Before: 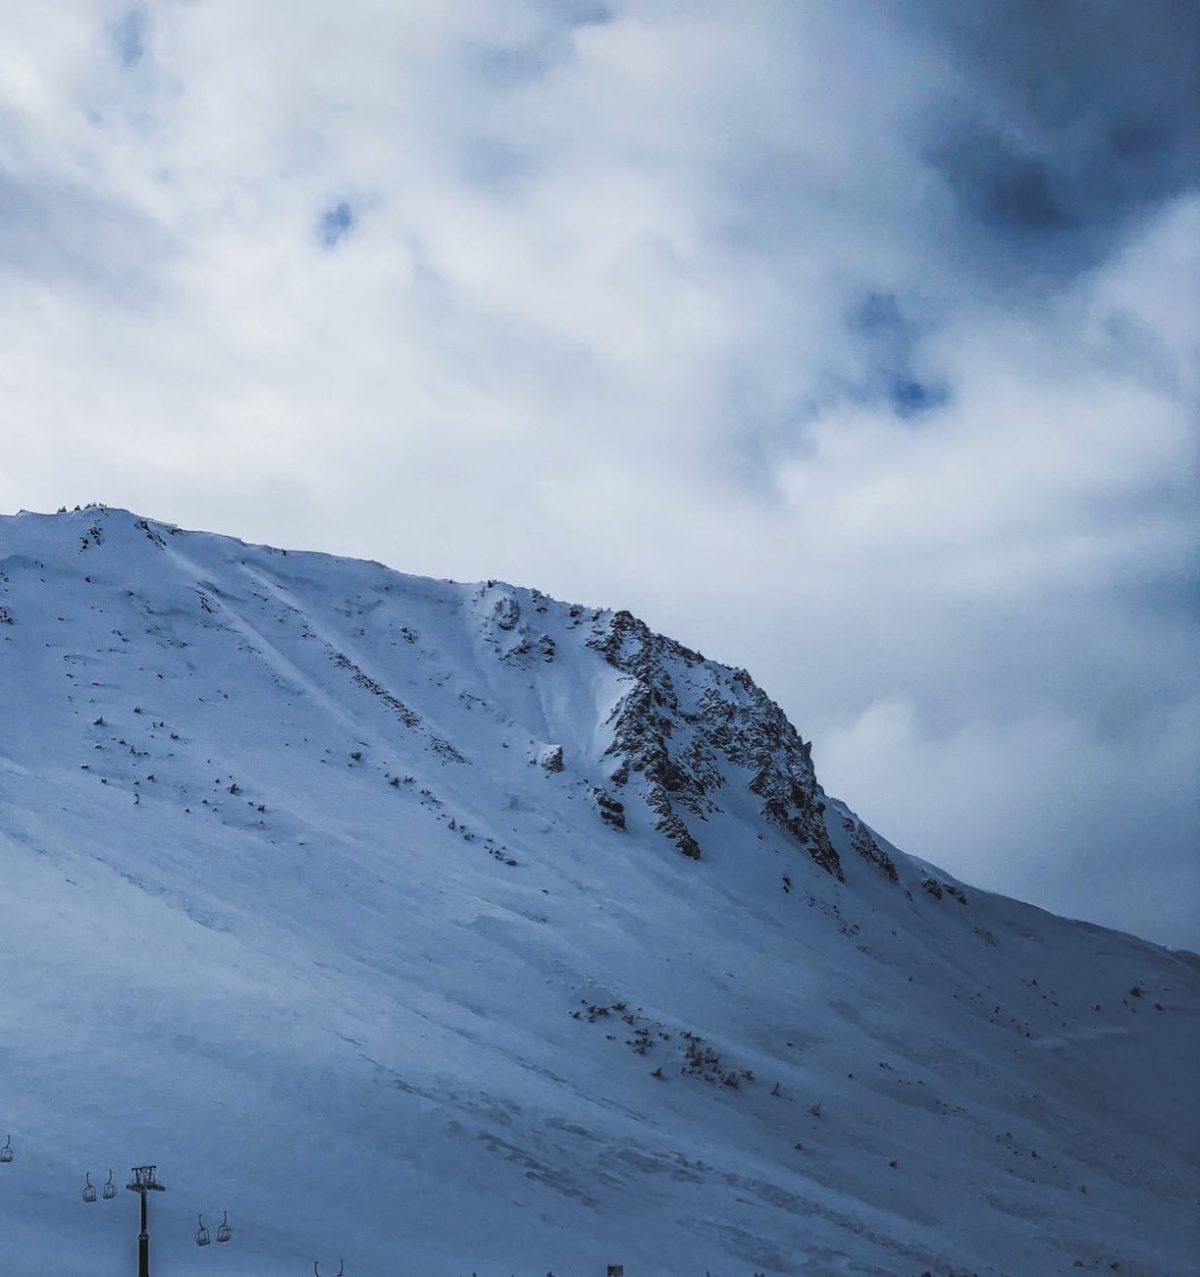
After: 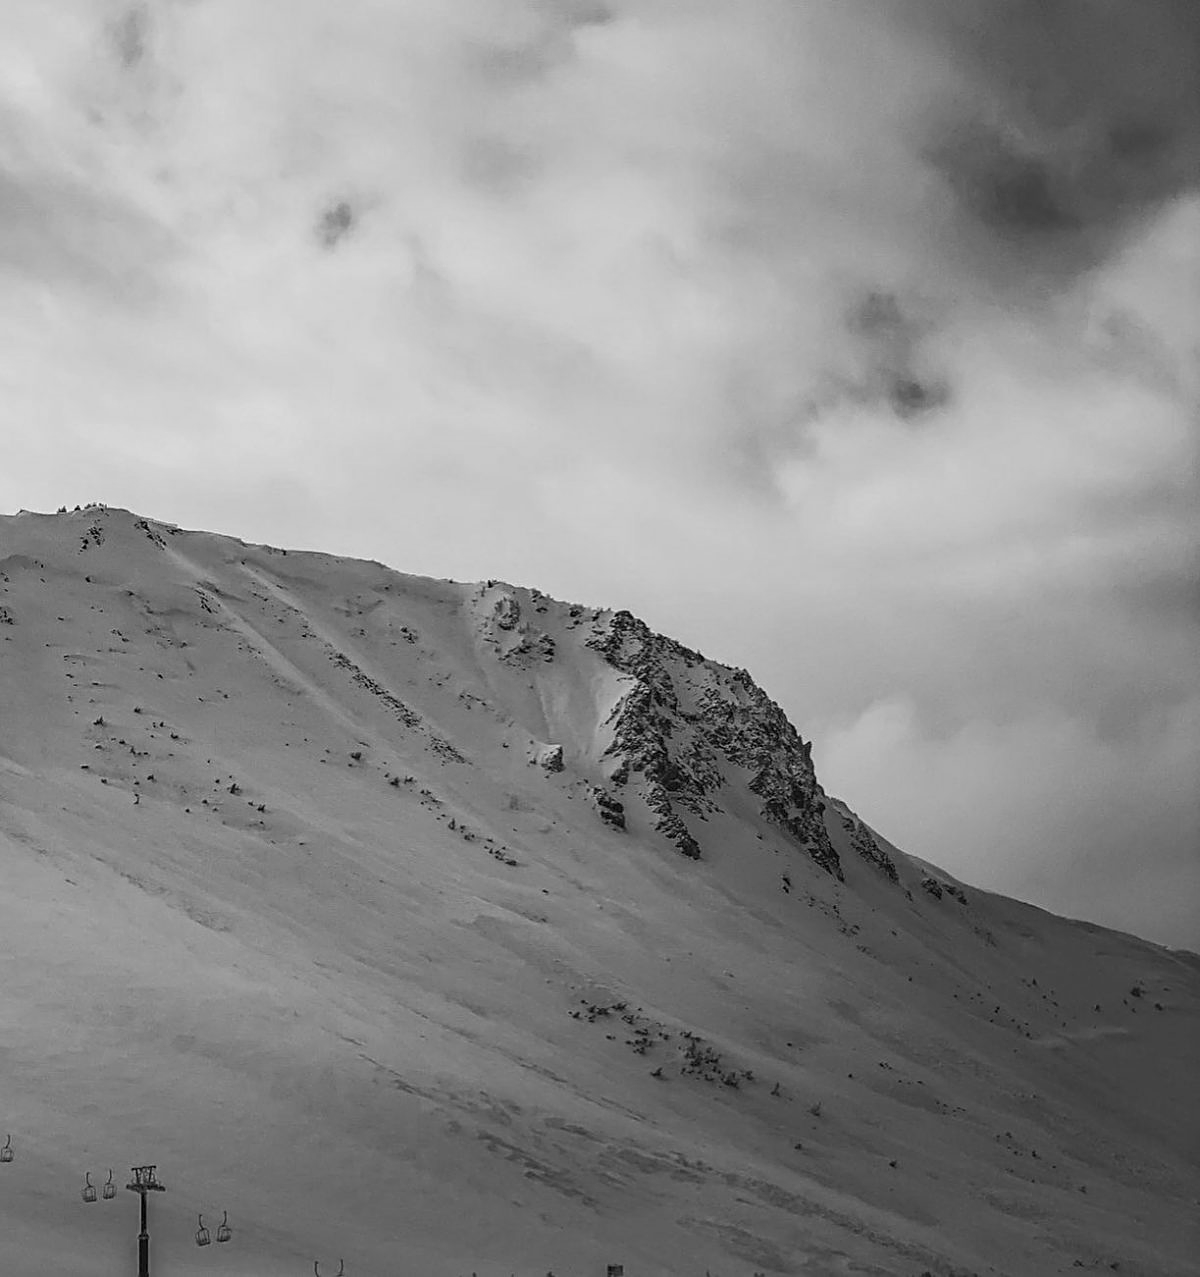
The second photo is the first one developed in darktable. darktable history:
monochrome: a 14.95, b -89.96
color balance rgb: linear chroma grading › global chroma 15%, perceptual saturation grading › global saturation 30%
sharpen: on, module defaults
color correction: highlights a* 19.59, highlights b* 27.49, shadows a* 3.46, shadows b* -17.28, saturation 0.73
